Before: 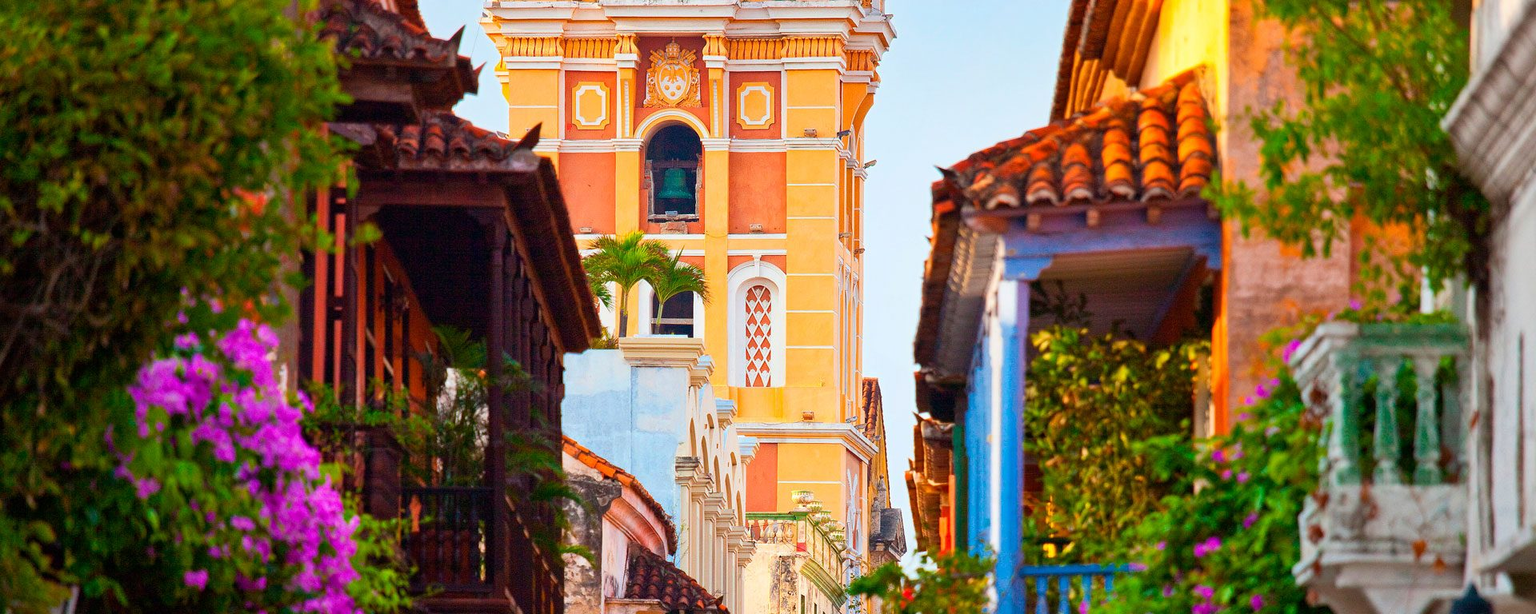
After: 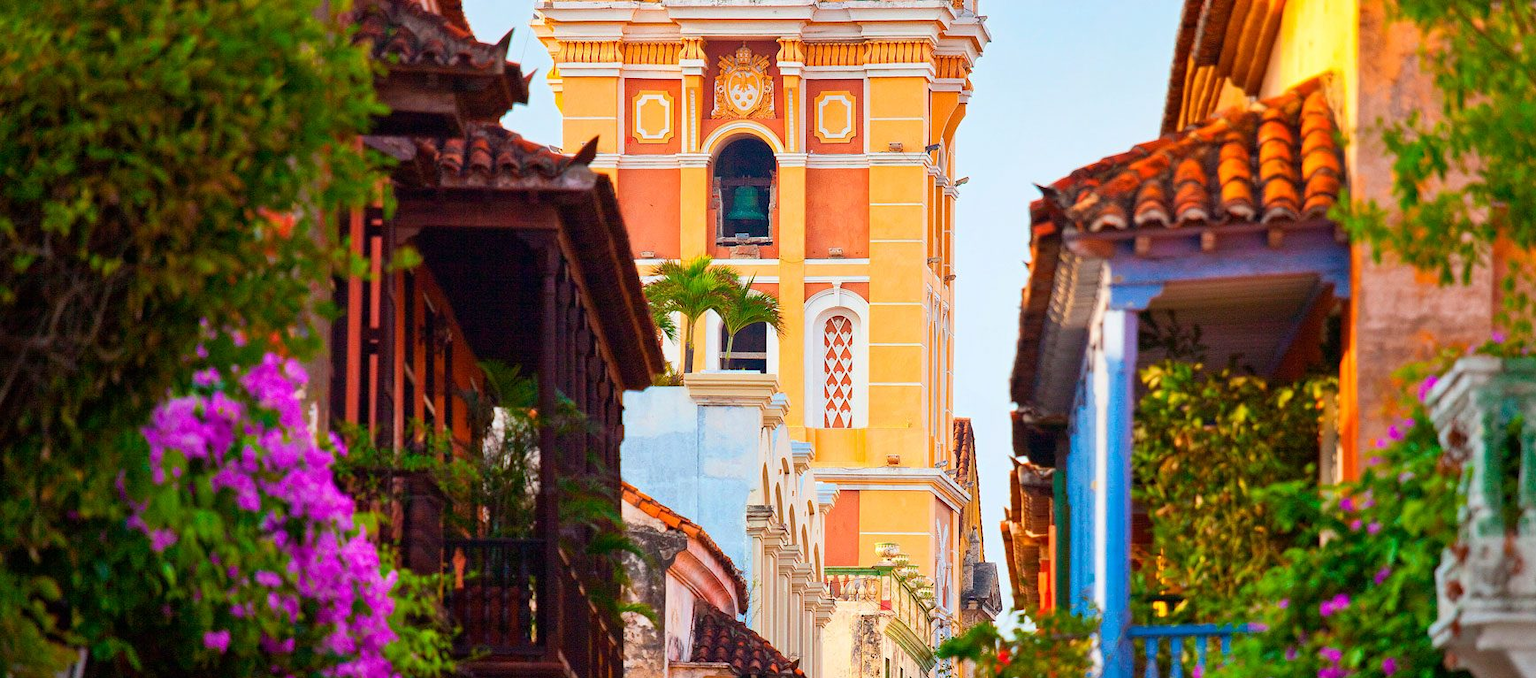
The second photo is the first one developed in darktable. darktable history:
crop: right 9.517%, bottom 0.021%
